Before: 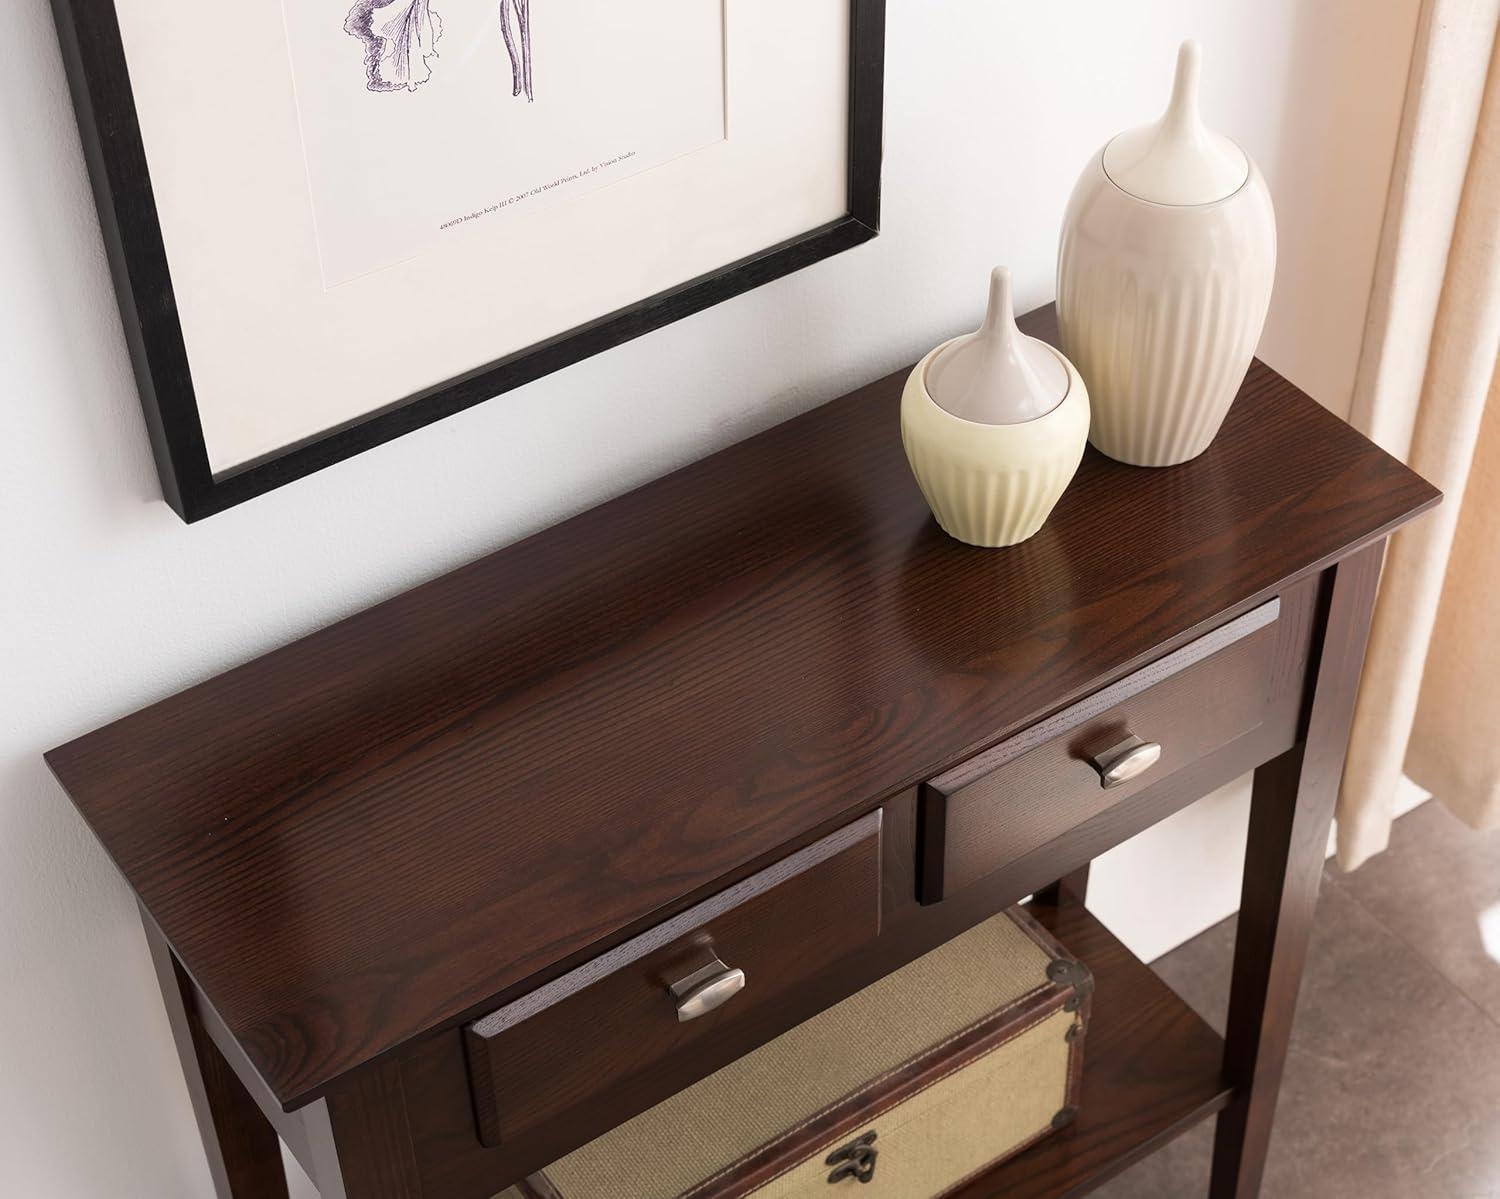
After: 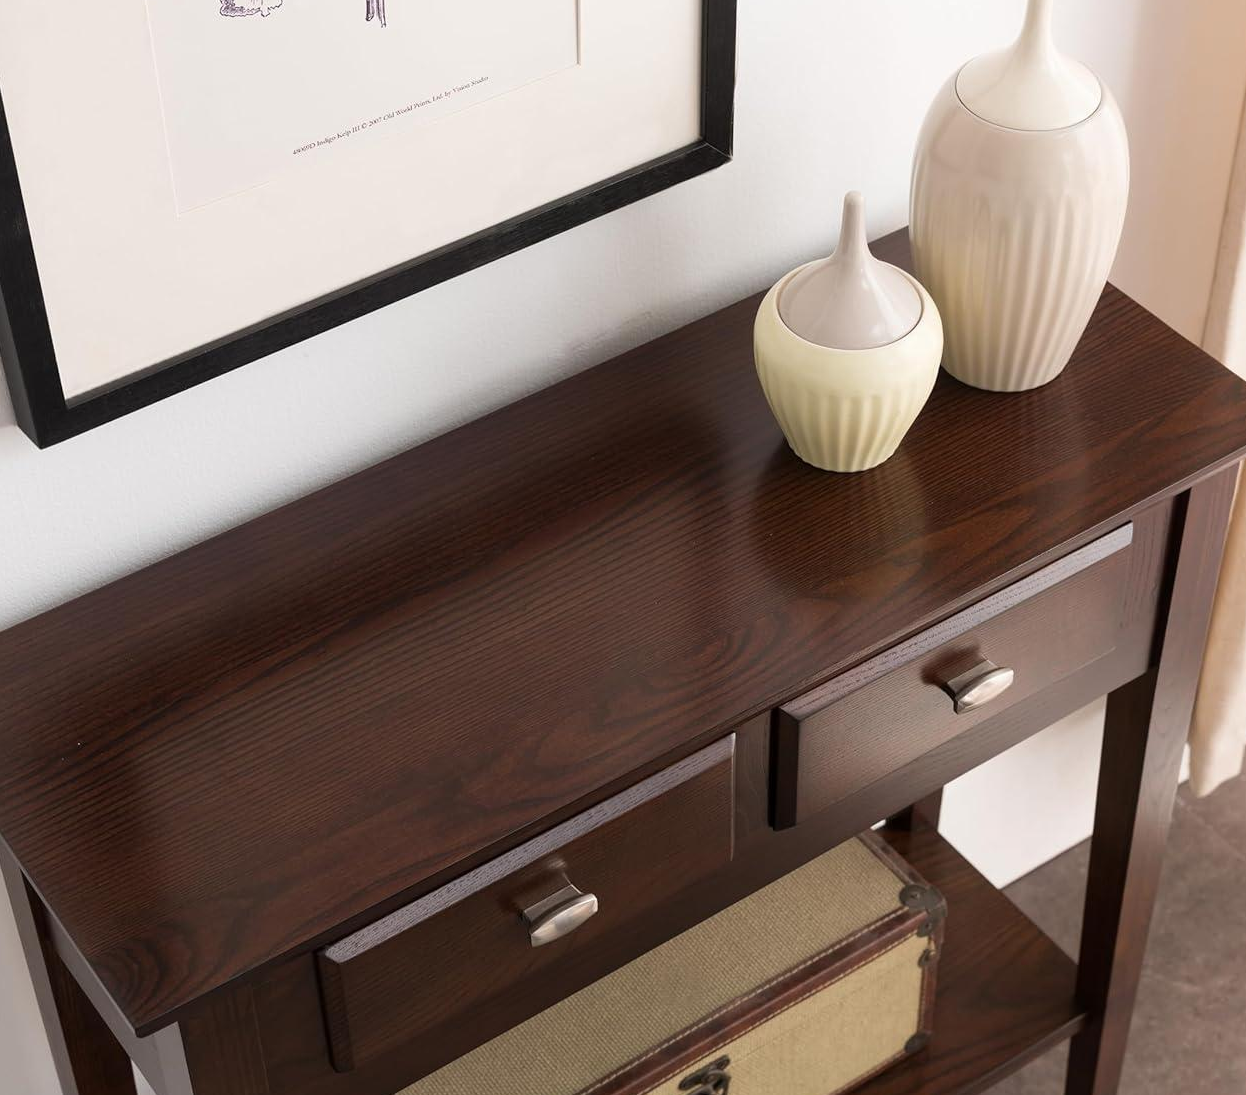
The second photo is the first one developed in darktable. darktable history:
crop: left 9.822%, top 6.323%, right 7.088%, bottom 2.284%
